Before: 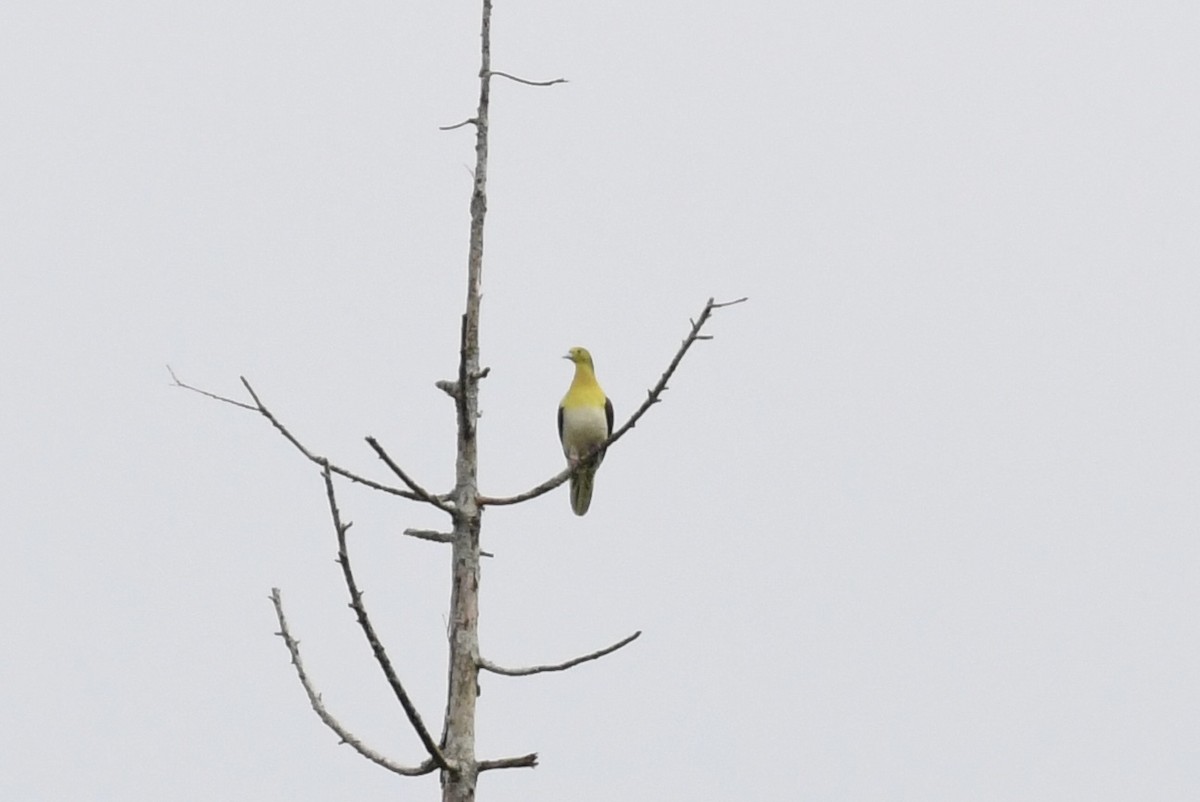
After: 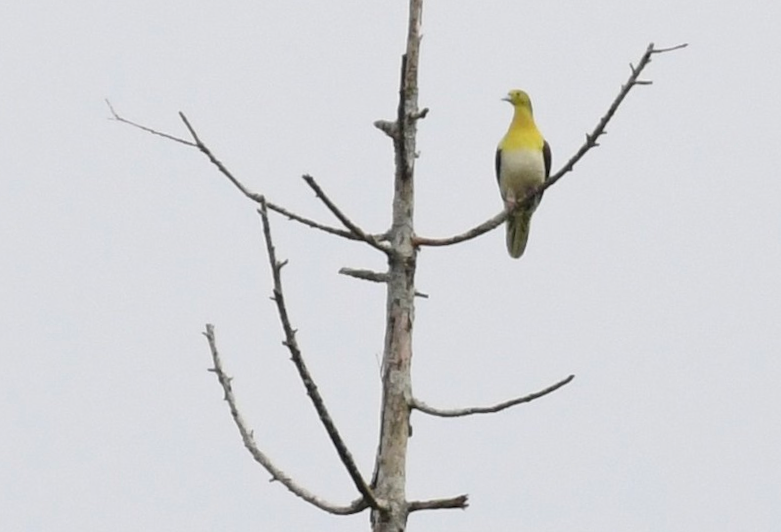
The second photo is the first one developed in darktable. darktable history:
crop and rotate: angle -1.2°, left 3.798%, top 31.531%, right 29.085%
